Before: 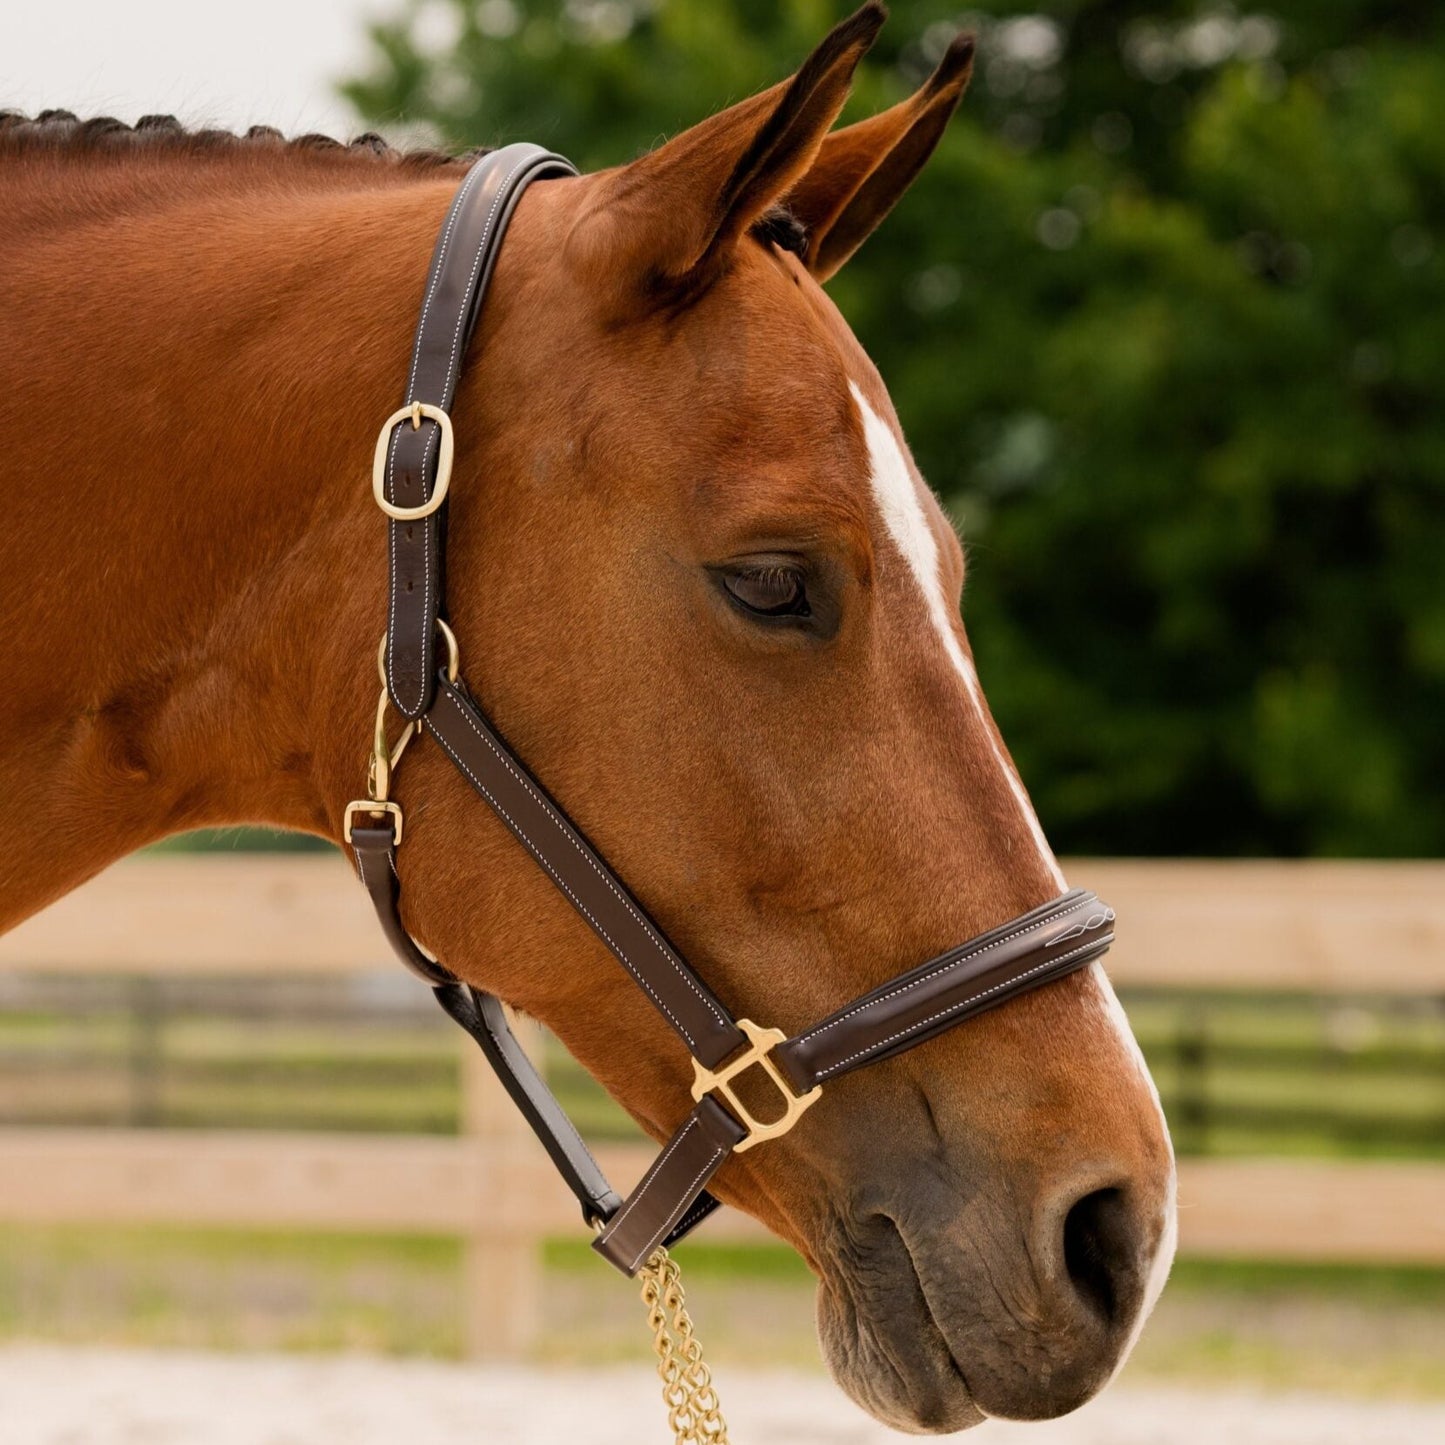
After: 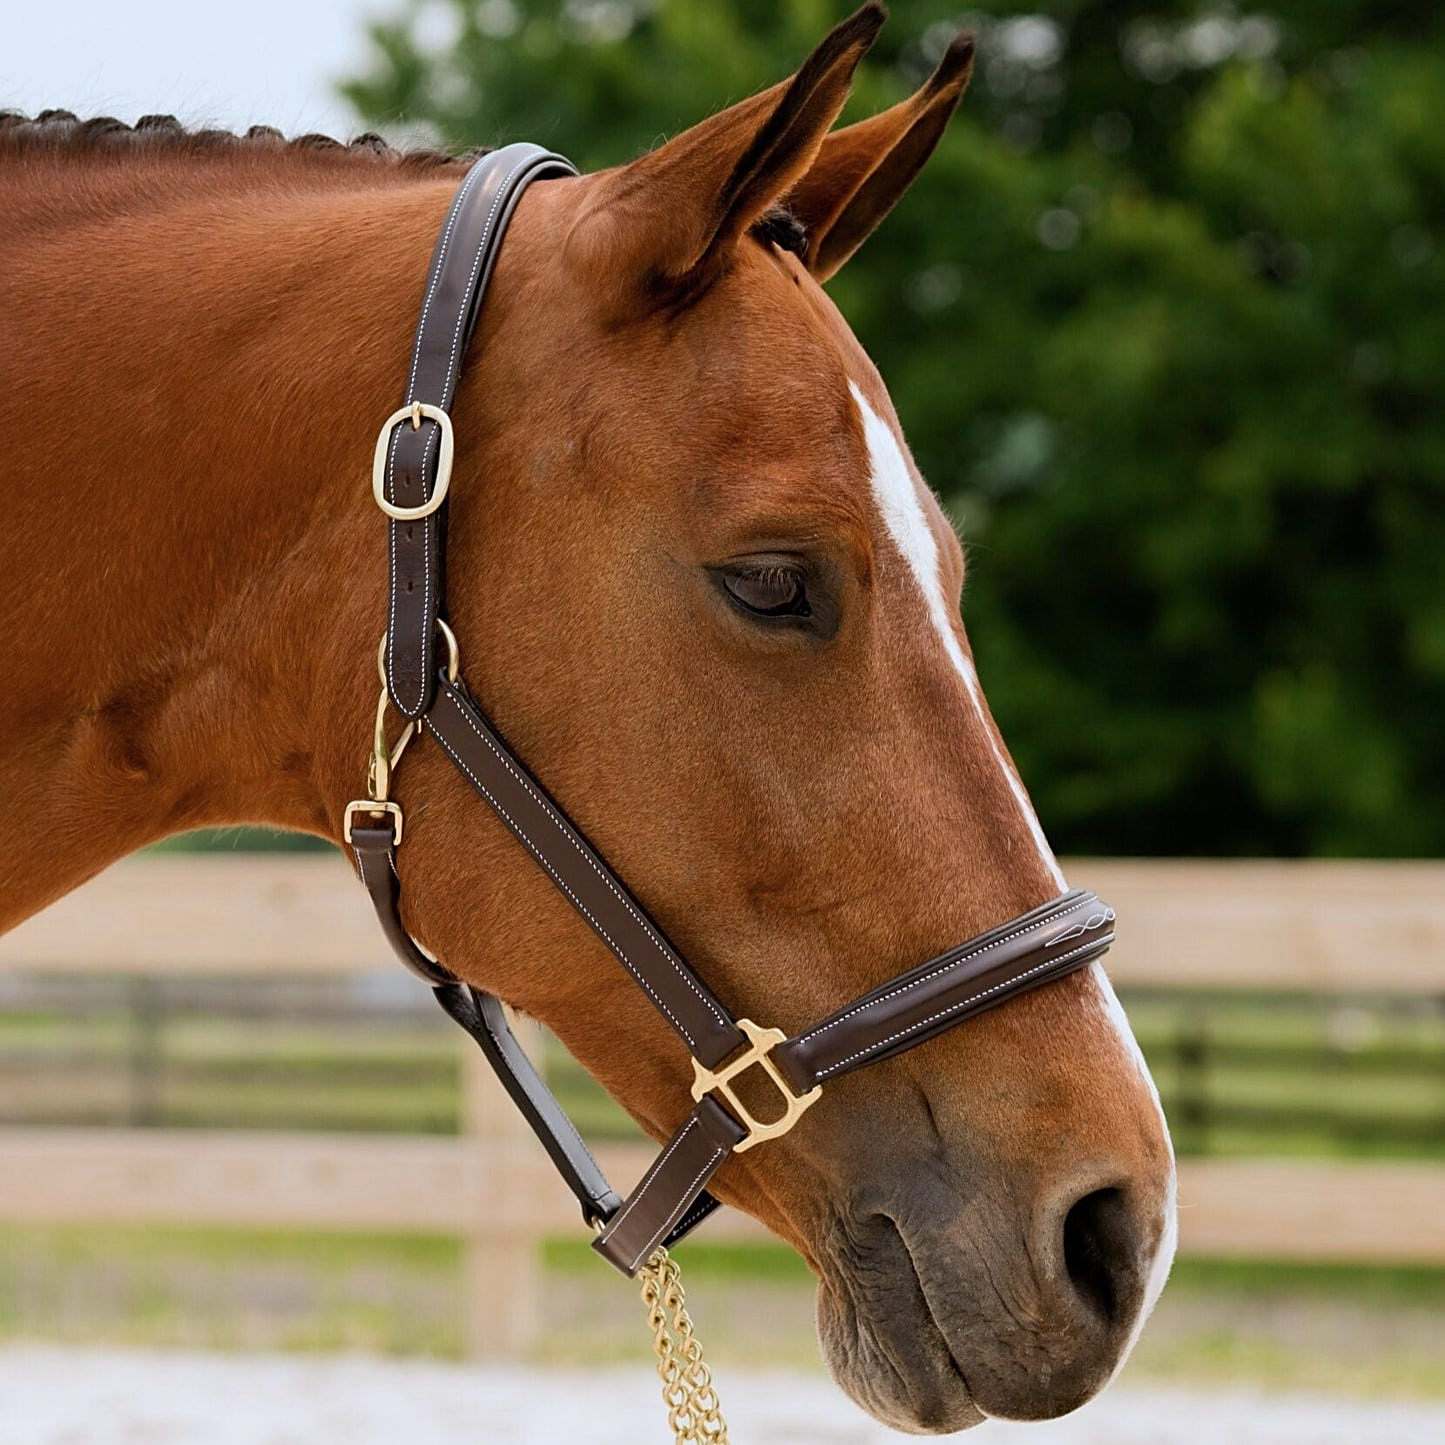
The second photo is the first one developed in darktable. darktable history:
sharpen: on, module defaults
color calibration: illuminant custom, x 0.368, y 0.373, temperature 4330.32 K
